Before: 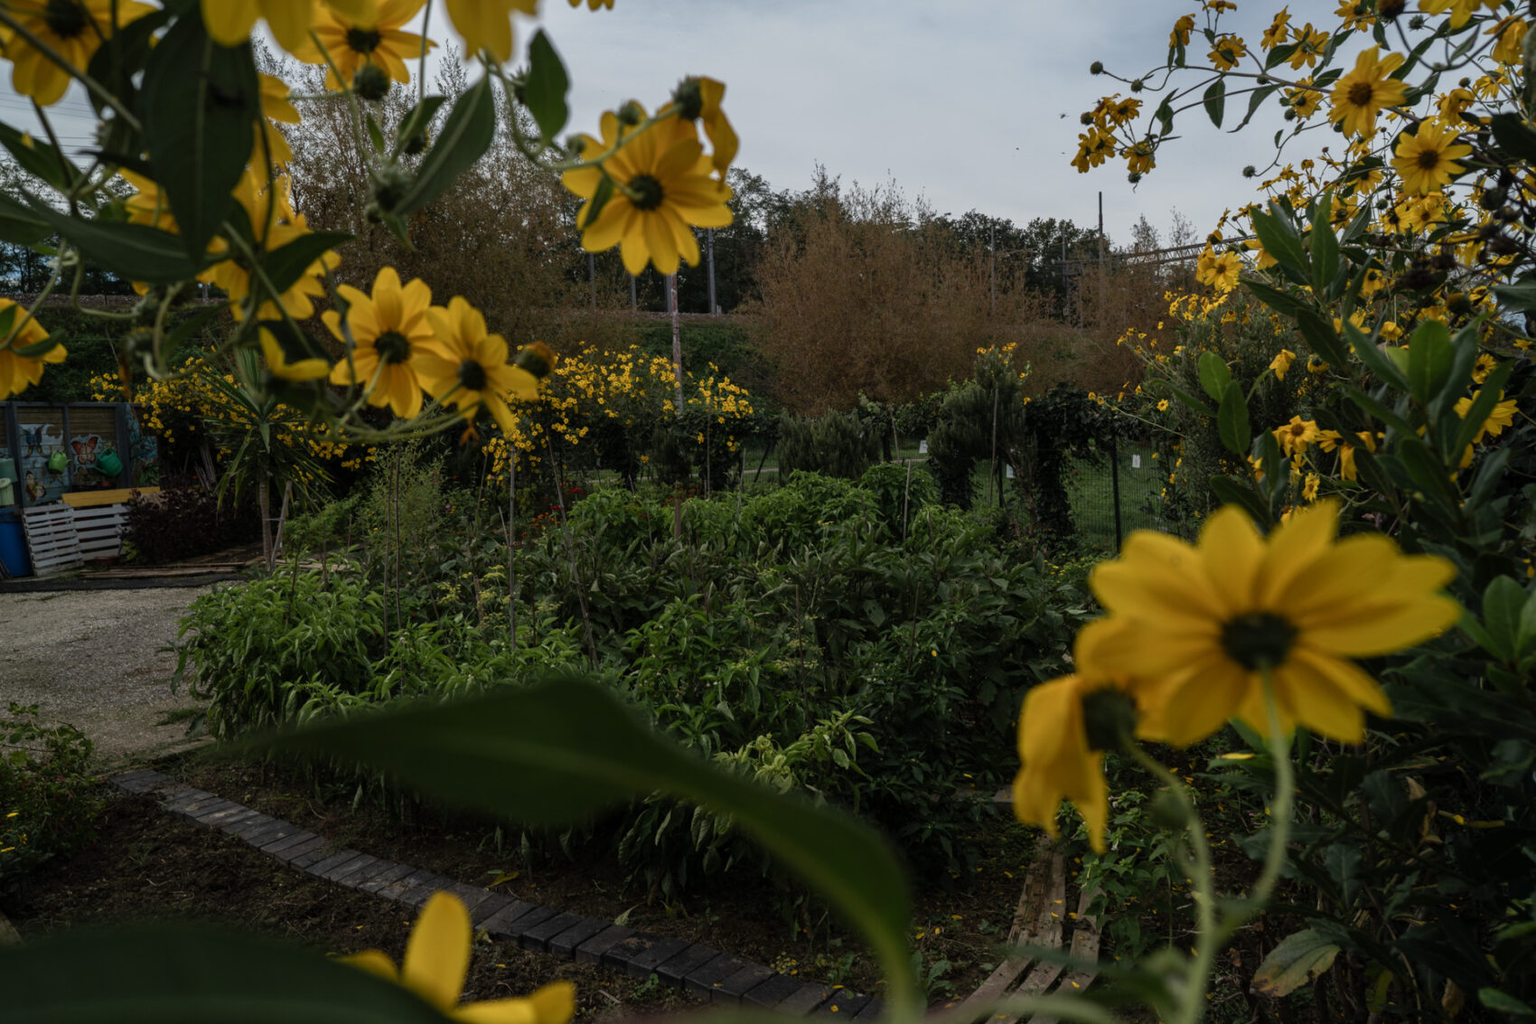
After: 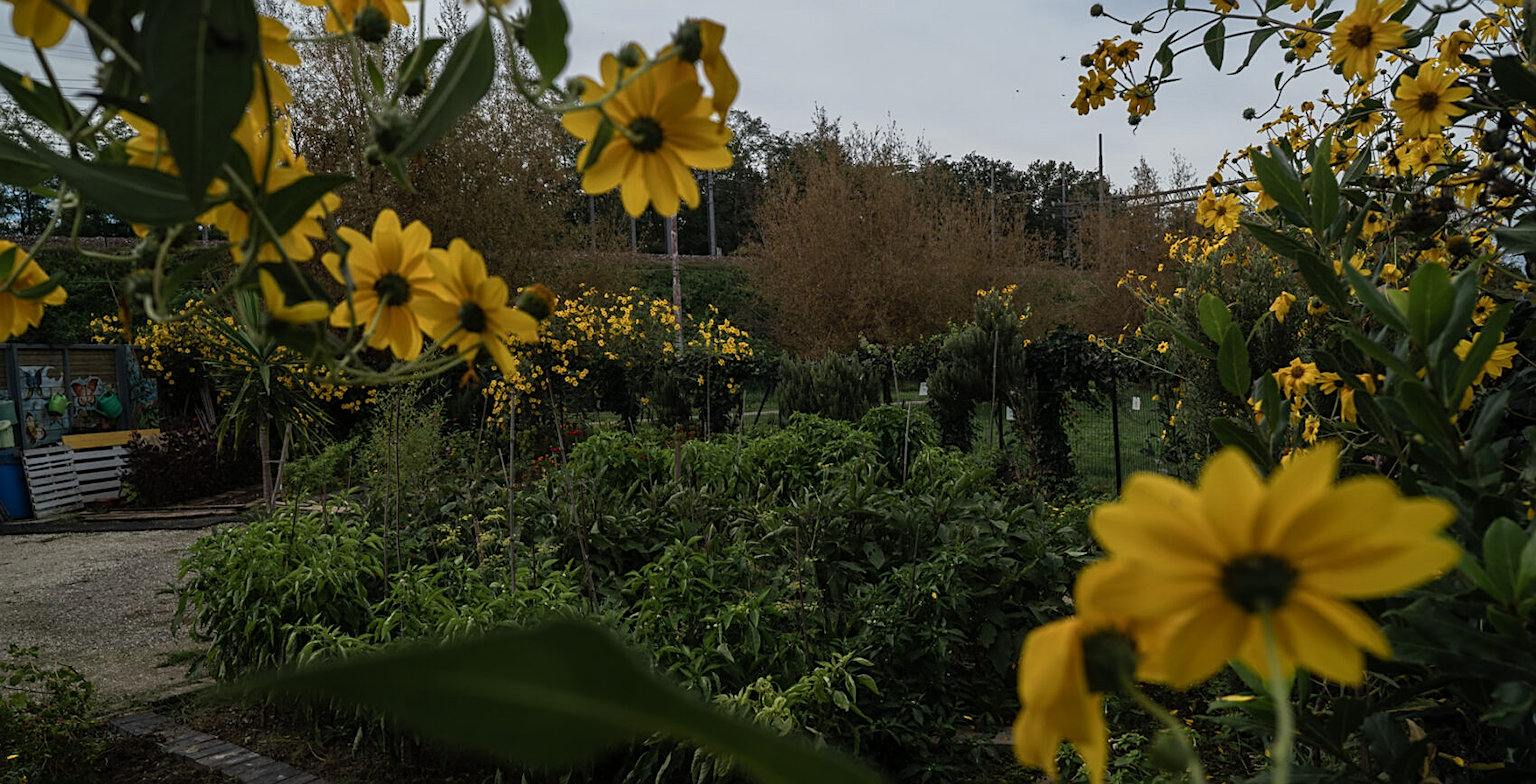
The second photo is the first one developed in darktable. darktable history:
sharpen: on, module defaults
tone equalizer: on, module defaults
crop: top 5.667%, bottom 17.637%
